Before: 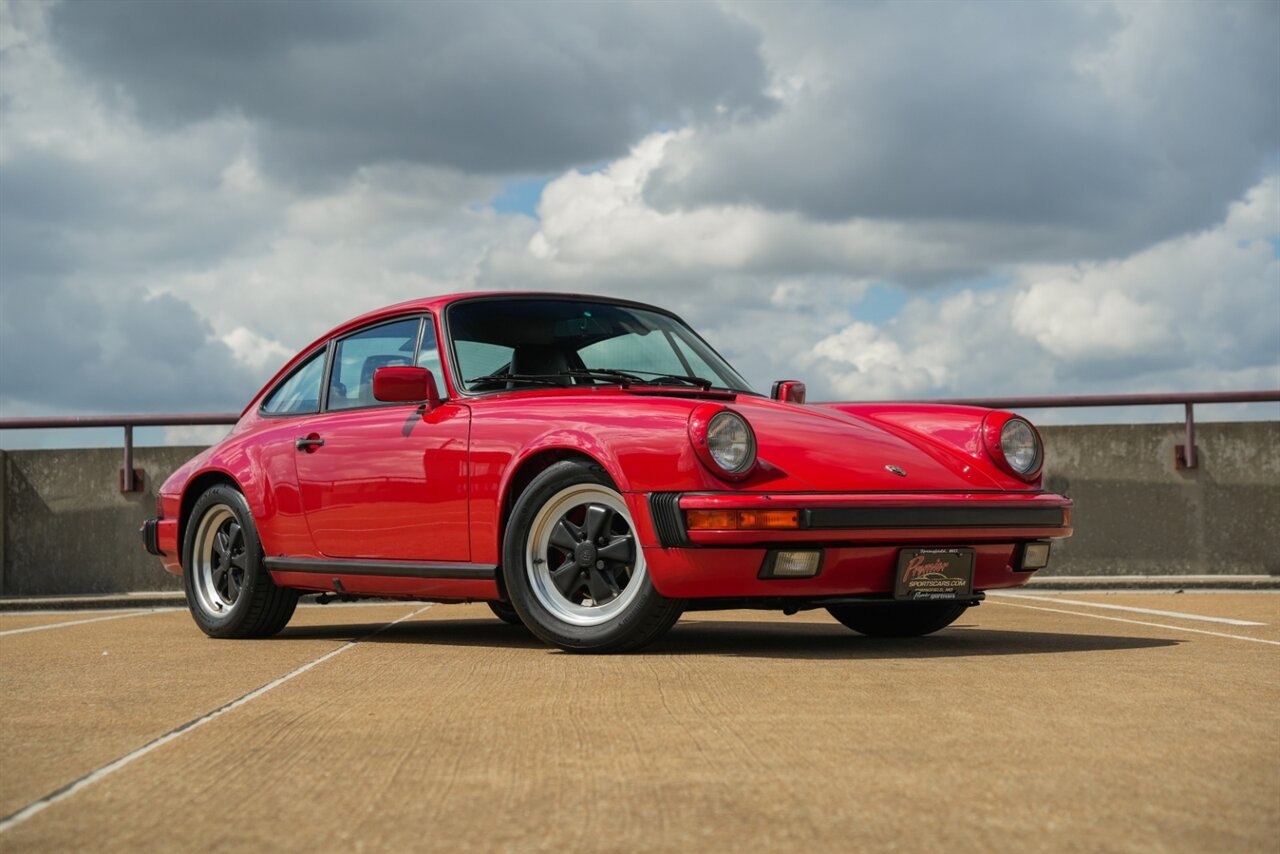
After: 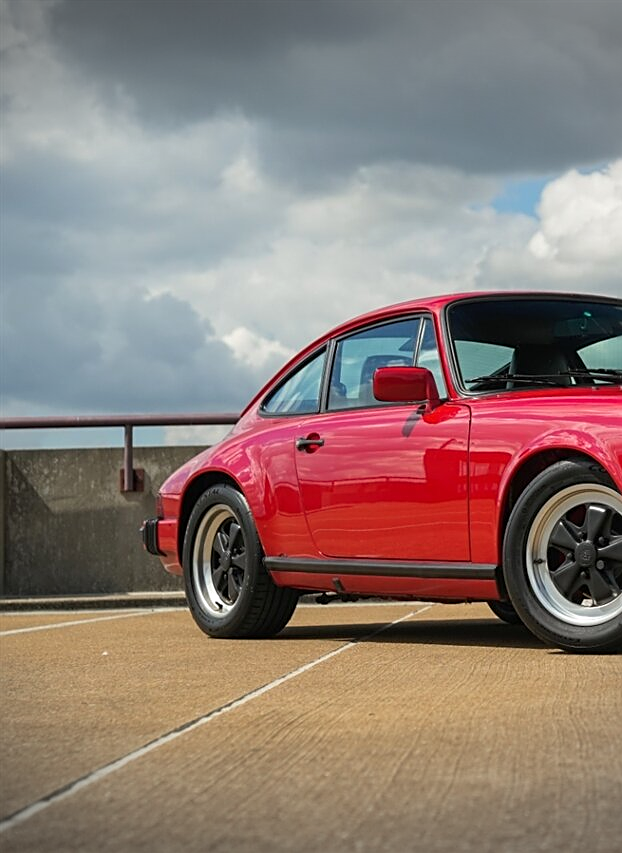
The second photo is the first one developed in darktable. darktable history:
exposure: exposure 0.162 EV, compensate exposure bias true, compensate highlight preservation false
crop and rotate: left 0.039%, top 0%, right 51.348%
sharpen: on, module defaults
vignetting: fall-off start 100.85%, width/height ratio 1.311
